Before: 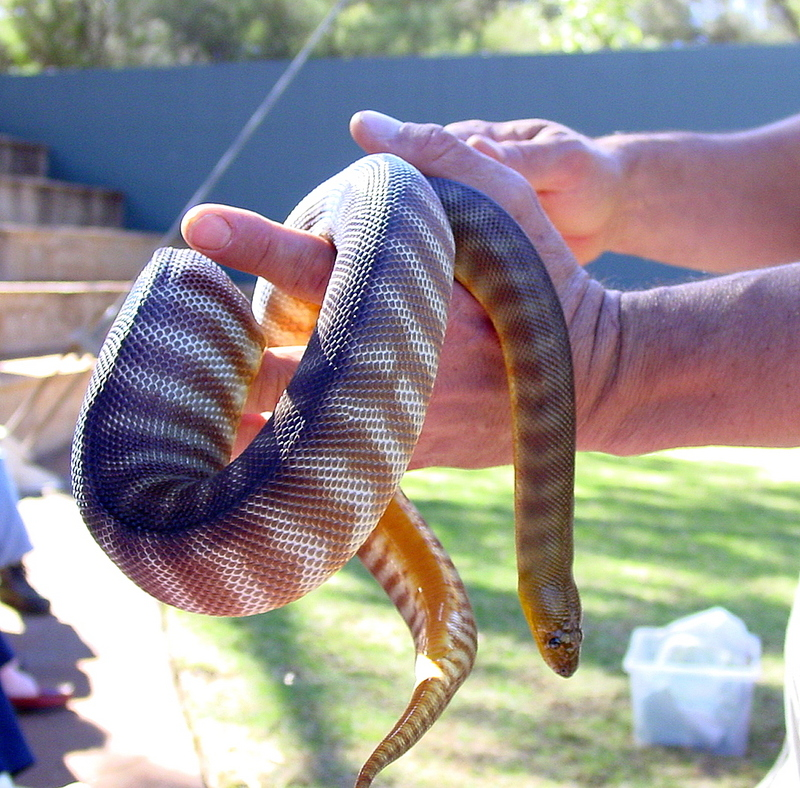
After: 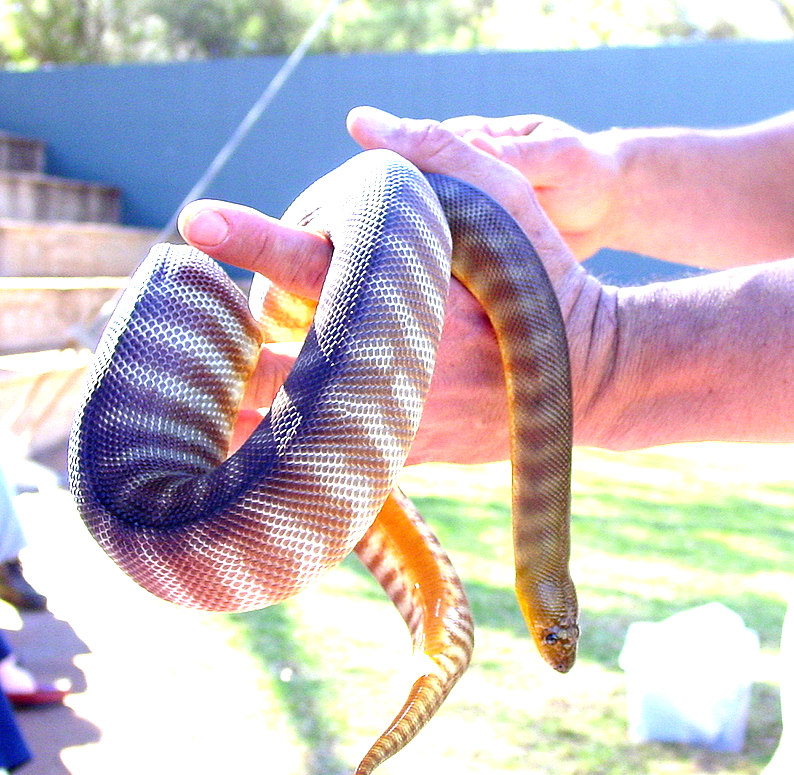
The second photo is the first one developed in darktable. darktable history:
crop: left 0.417%, top 0.568%, right 0.233%, bottom 0.965%
levels: mode automatic
exposure: exposure 1.244 EV, compensate highlight preservation false
